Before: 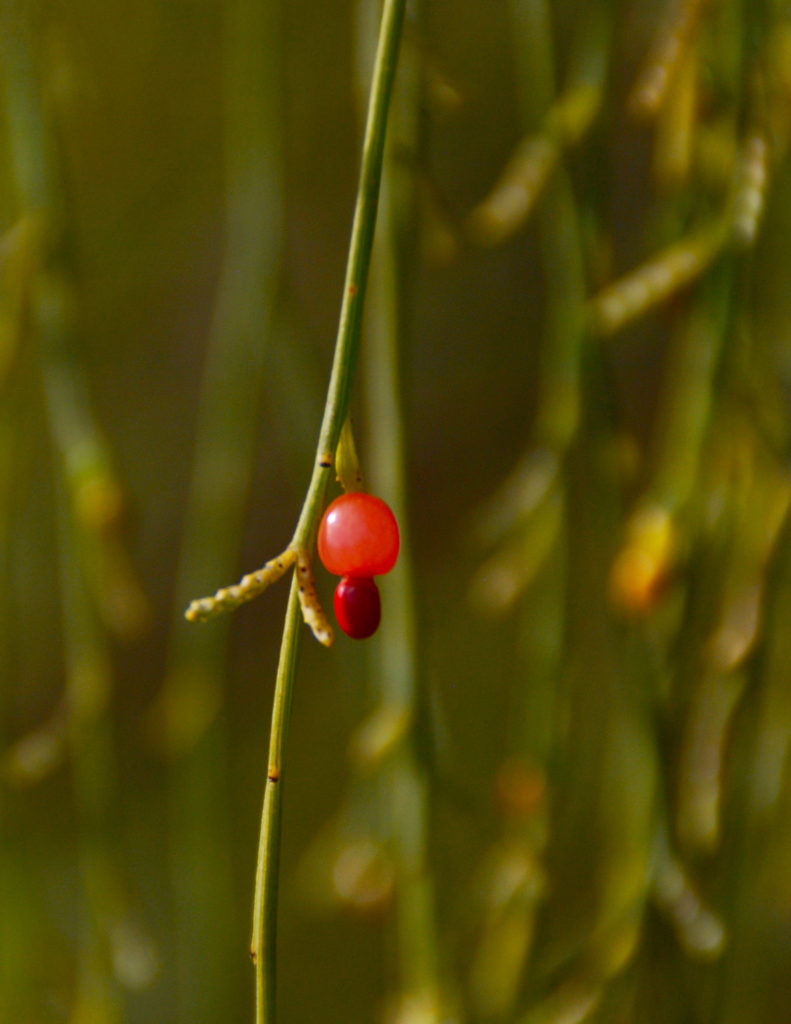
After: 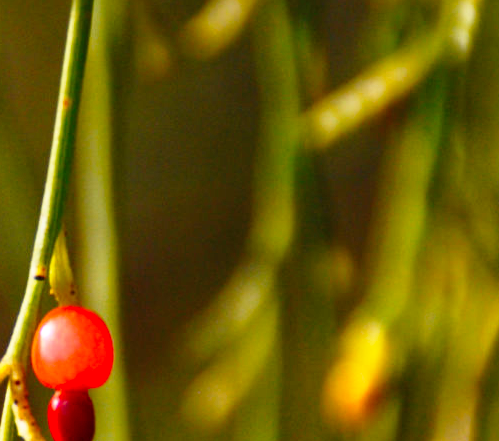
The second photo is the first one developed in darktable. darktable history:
base curve: curves: ch0 [(0, 0) (0.026, 0.03) (0.109, 0.232) (0.351, 0.748) (0.669, 0.968) (1, 1)], preserve colors none
shadows and highlights: shadows 19.39, highlights -83.83, highlights color adjustment 40.16%, soften with gaussian
crop: left 36.21%, top 18.344%, right 0.68%, bottom 38.587%
